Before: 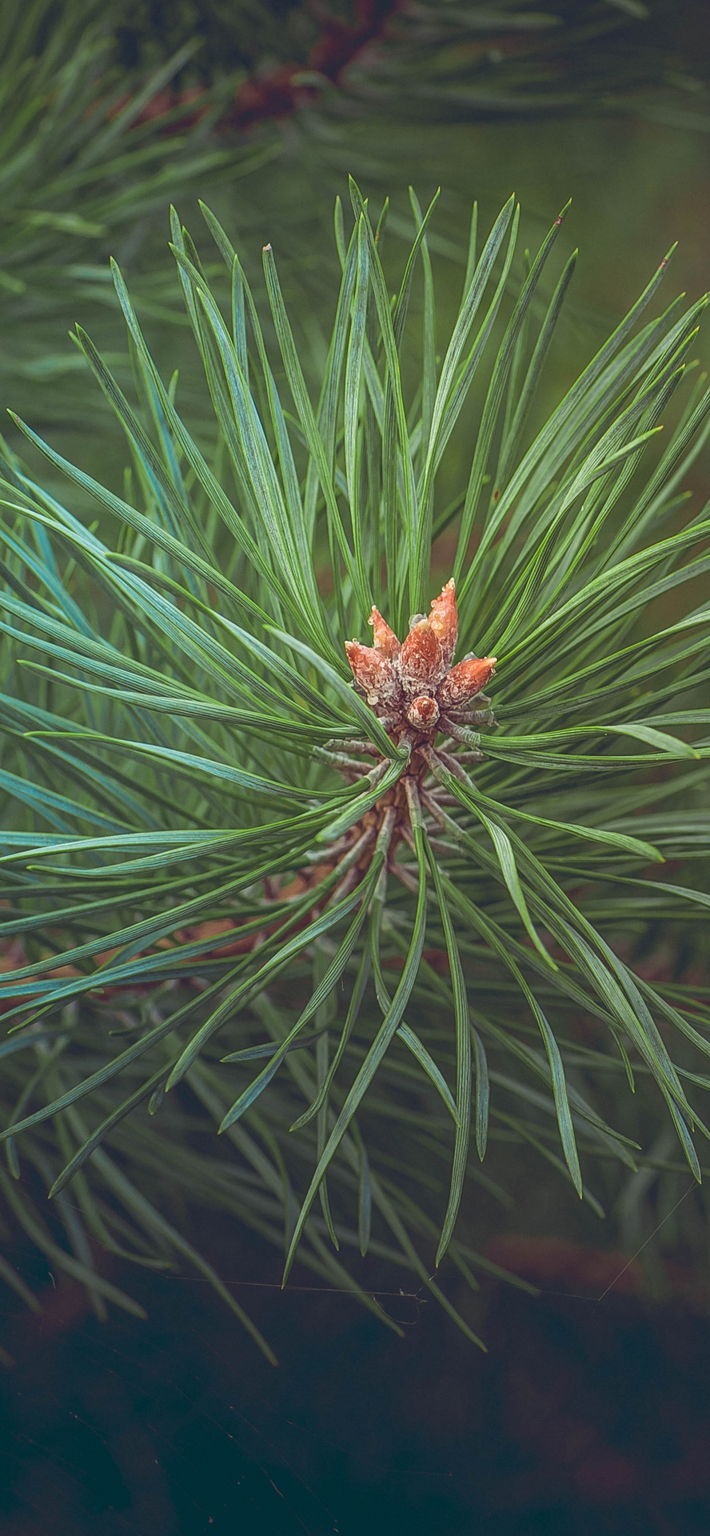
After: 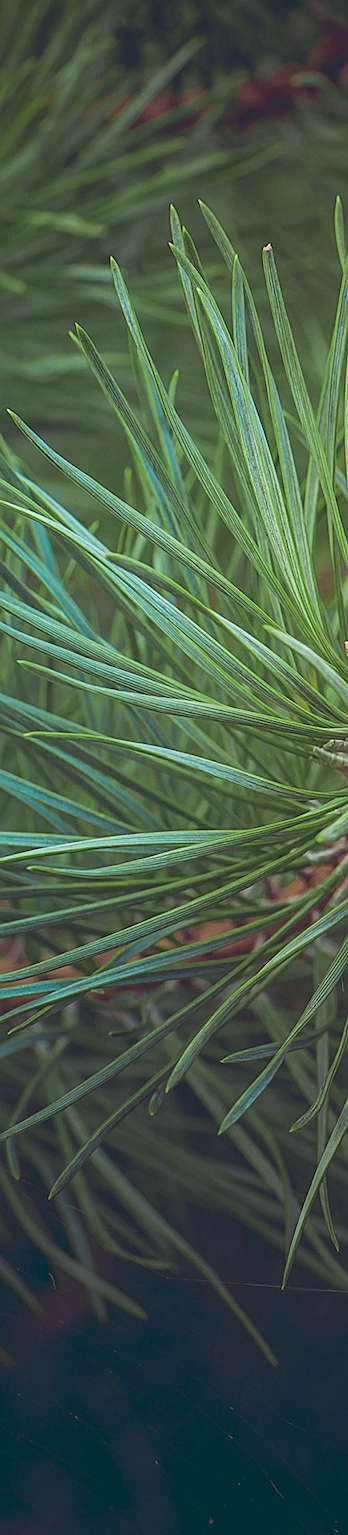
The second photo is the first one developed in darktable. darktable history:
sharpen: on, module defaults
crop and rotate: left 0%, top 0%, right 50.845%
